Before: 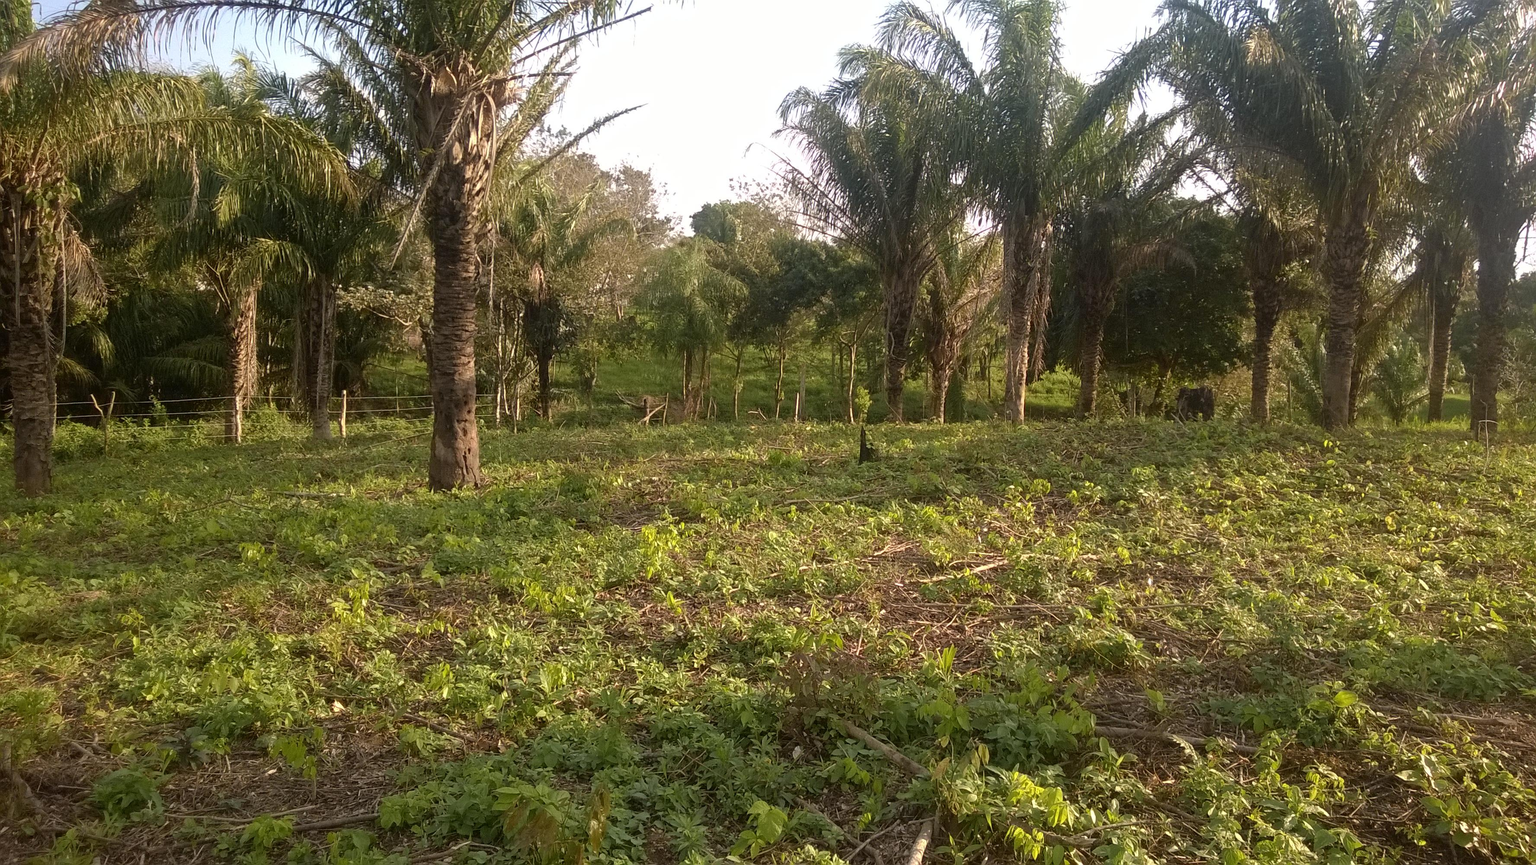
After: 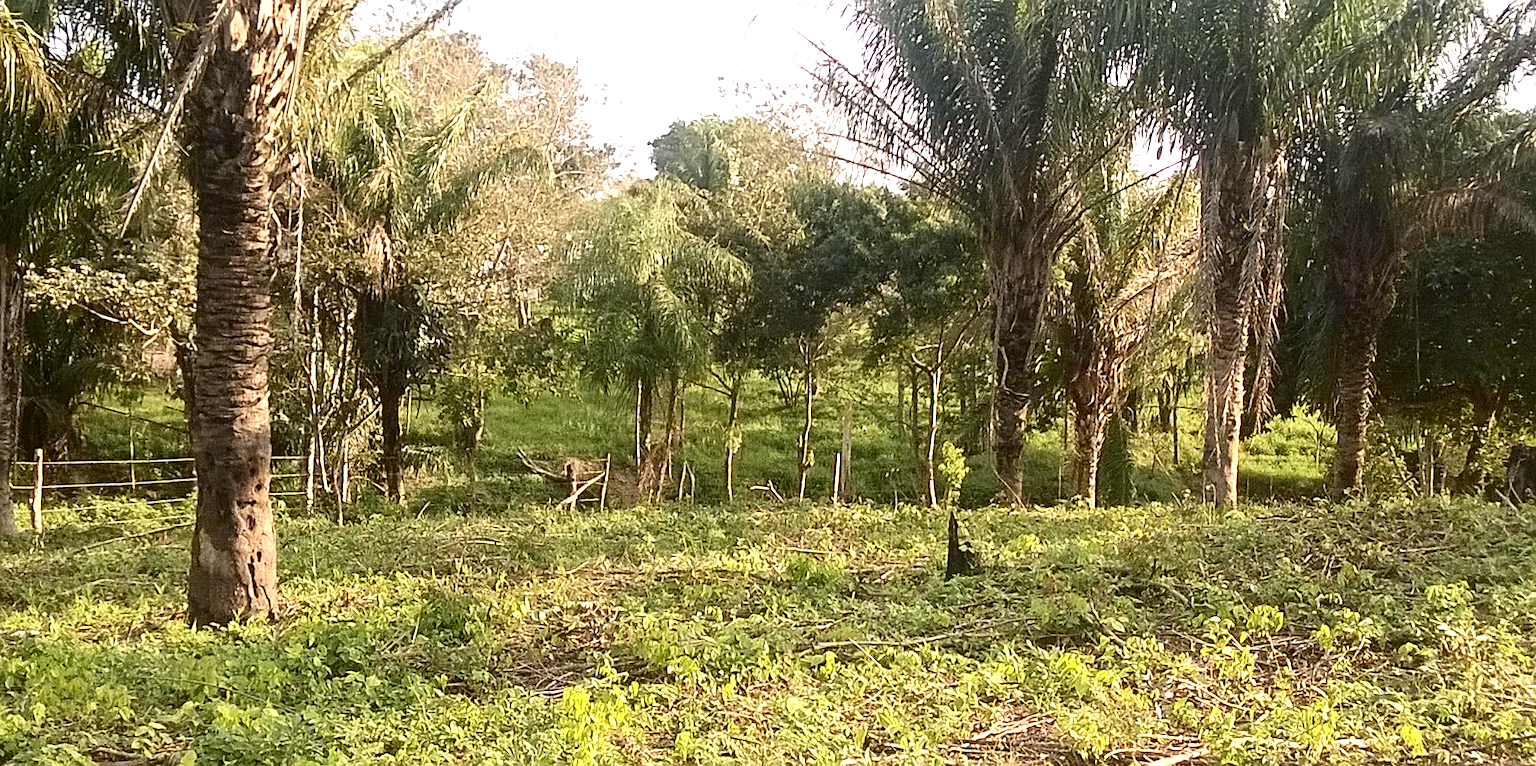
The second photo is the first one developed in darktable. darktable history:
contrast brightness saturation: contrast 0.219
sharpen: on, module defaults
crop: left 20.991%, top 15.691%, right 21.819%, bottom 33.992%
exposure: exposure 0.991 EV, compensate highlight preservation false
local contrast: mode bilateral grid, contrast 99, coarseness 99, detail 108%, midtone range 0.2
